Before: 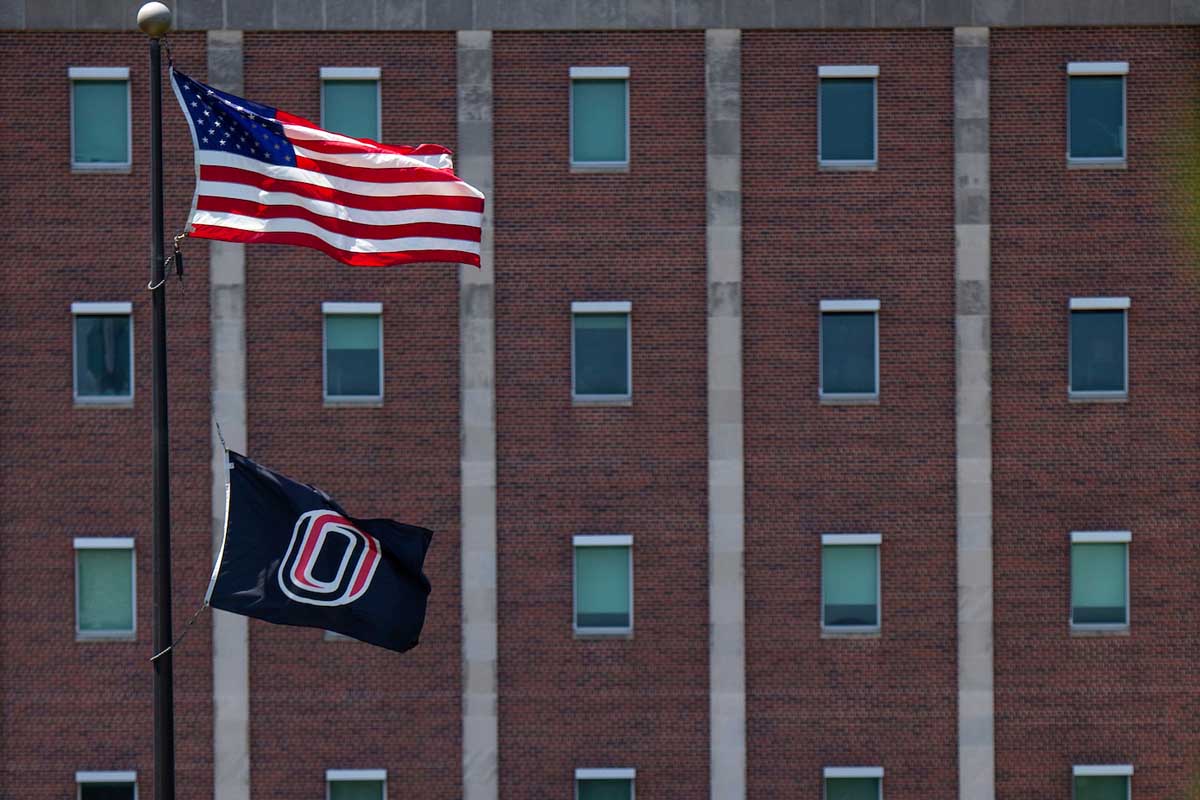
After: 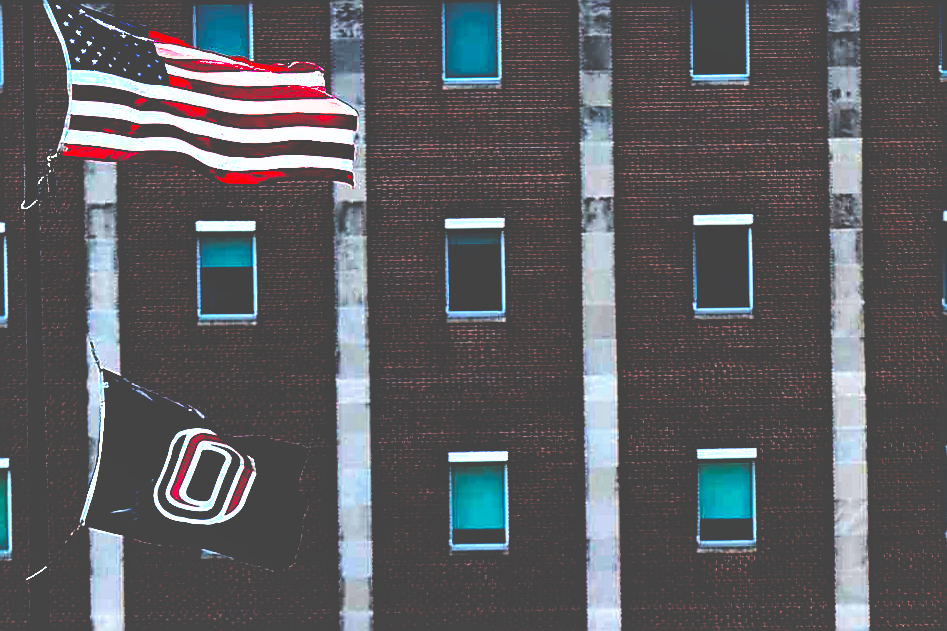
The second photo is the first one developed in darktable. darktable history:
haze removal: strength 0.29, distance 0.25, compatibility mode true, adaptive false
rotate and perspective: rotation -0.45°, automatic cropping original format, crop left 0.008, crop right 0.992, crop top 0.012, crop bottom 0.988
shadows and highlights: on, module defaults
base curve: curves: ch0 [(0, 0.036) (0.083, 0.04) (0.804, 1)], preserve colors none
rgb curve: curves: ch0 [(0, 0) (0.21, 0.15) (0.24, 0.21) (0.5, 0.75) (0.75, 0.96) (0.89, 0.99) (1, 1)]; ch1 [(0, 0.02) (0.21, 0.13) (0.25, 0.2) (0.5, 0.67) (0.75, 0.9) (0.89, 0.97) (1, 1)]; ch2 [(0, 0.02) (0.21, 0.13) (0.25, 0.2) (0.5, 0.67) (0.75, 0.9) (0.89, 0.97) (1, 1)], compensate middle gray true
crop and rotate: left 10.071%, top 10.071%, right 10.02%, bottom 10.02%
white balance: red 0.978, blue 0.999
sharpen: radius 1.4, amount 1.25, threshold 0.7
